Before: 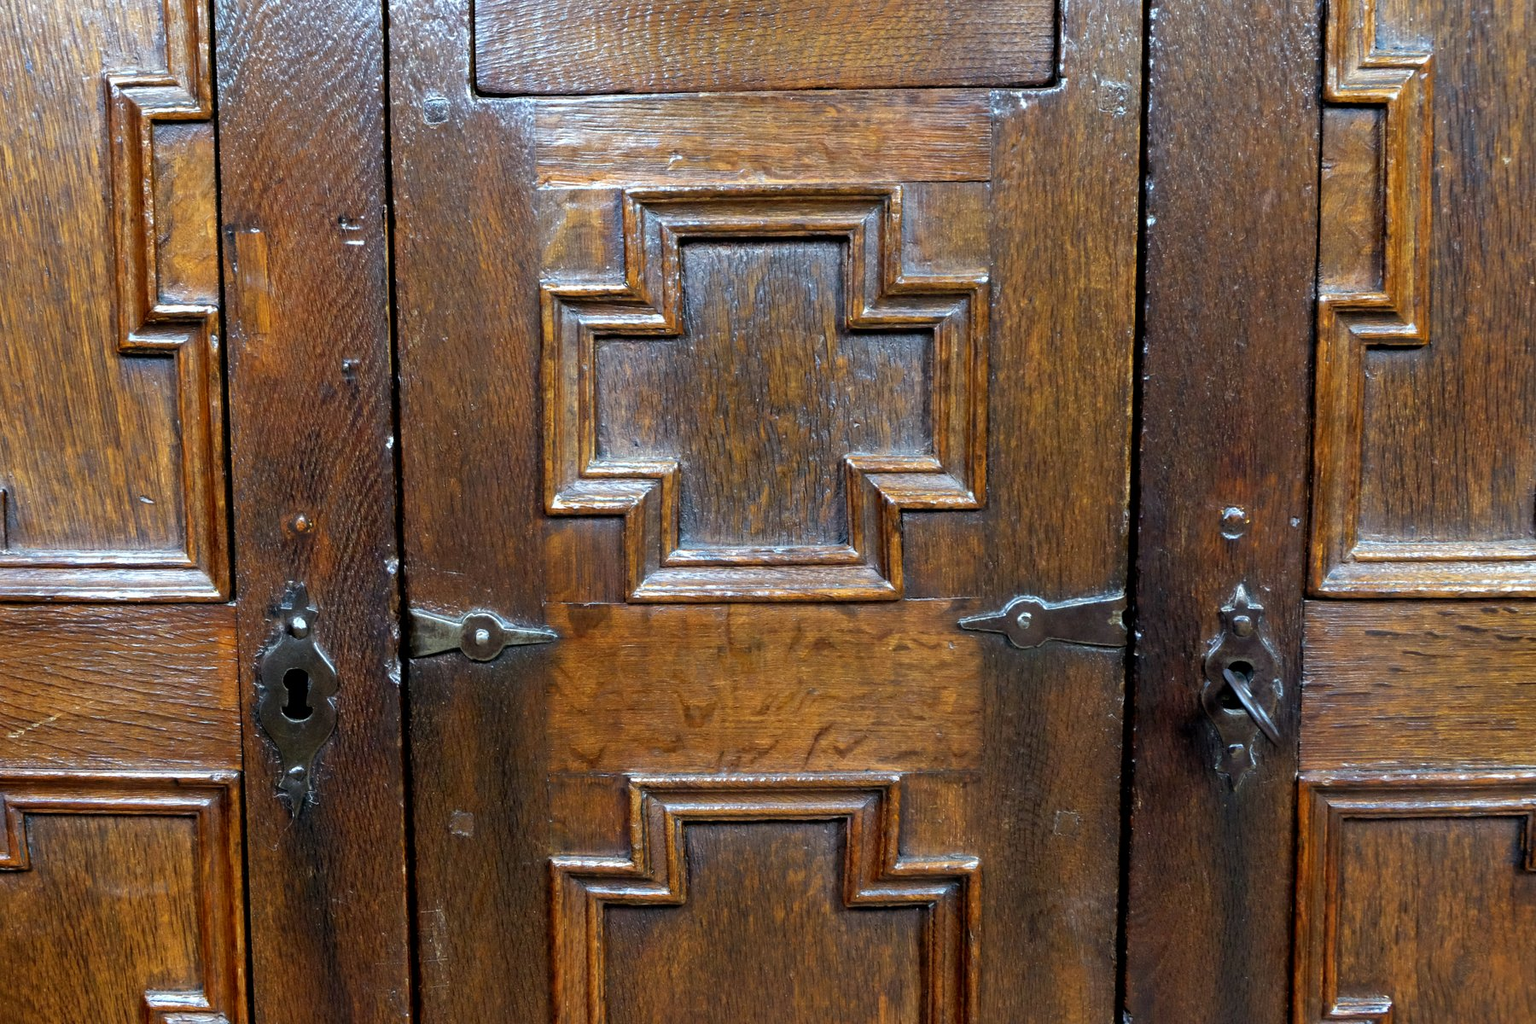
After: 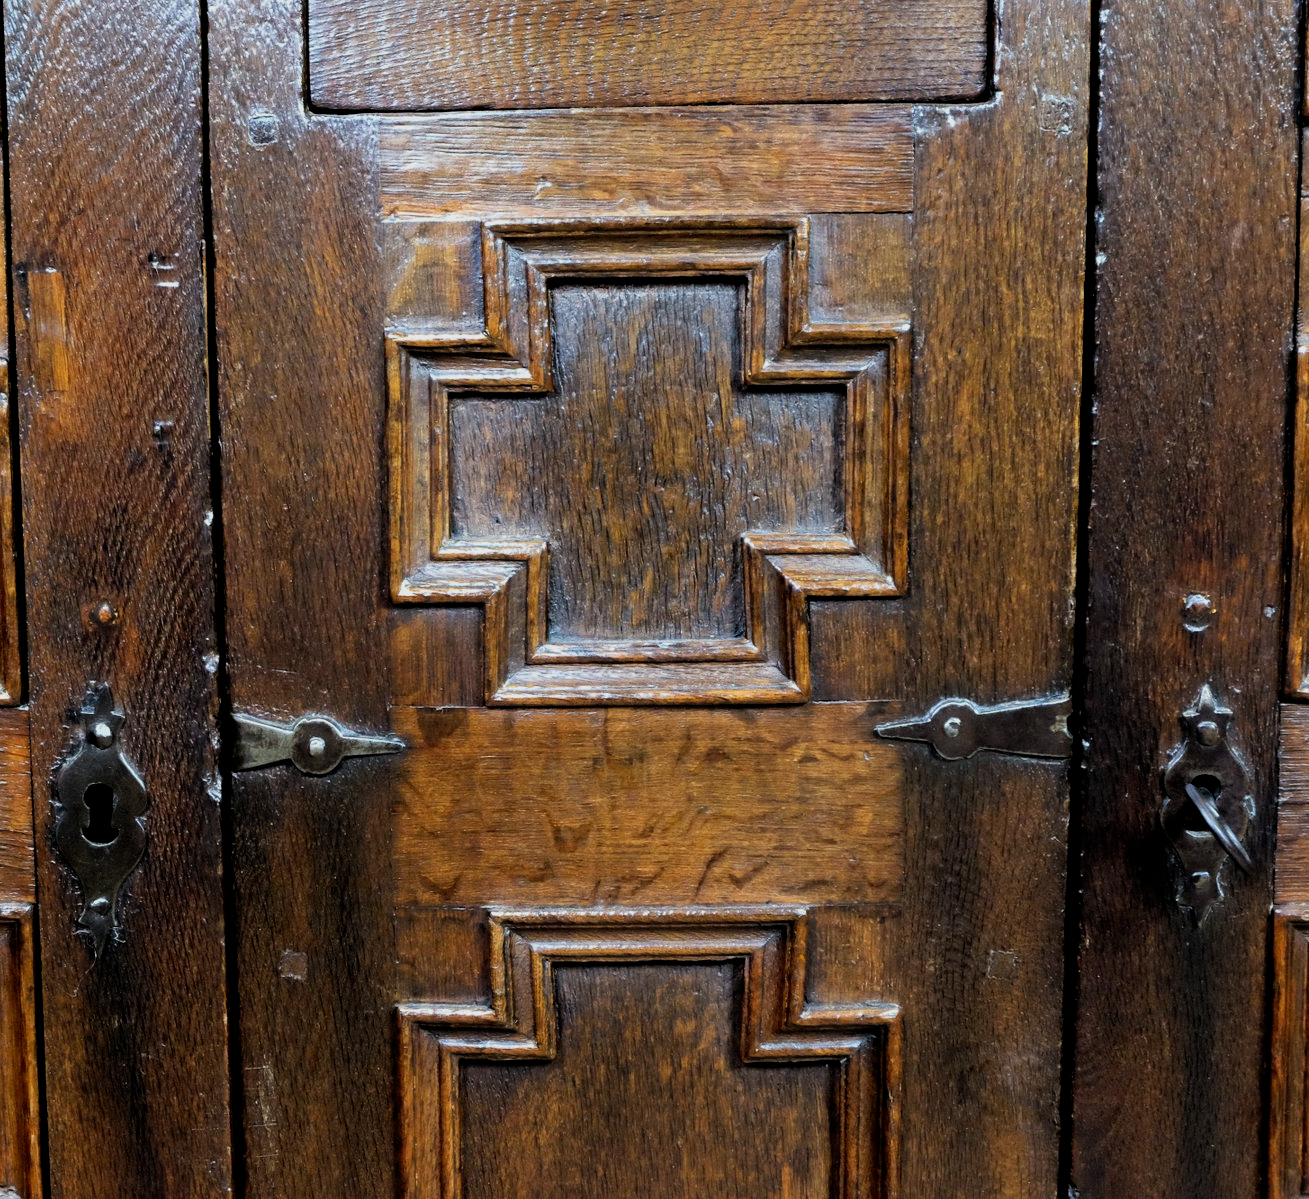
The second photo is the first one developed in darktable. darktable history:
filmic rgb: black relative exposure -5.14 EV, white relative exposure 3.54 EV, hardness 3.17, contrast 1.188, highlights saturation mix -49.8%, contrast in shadows safe
crop: left 13.81%, top 0%, right 13.419%
